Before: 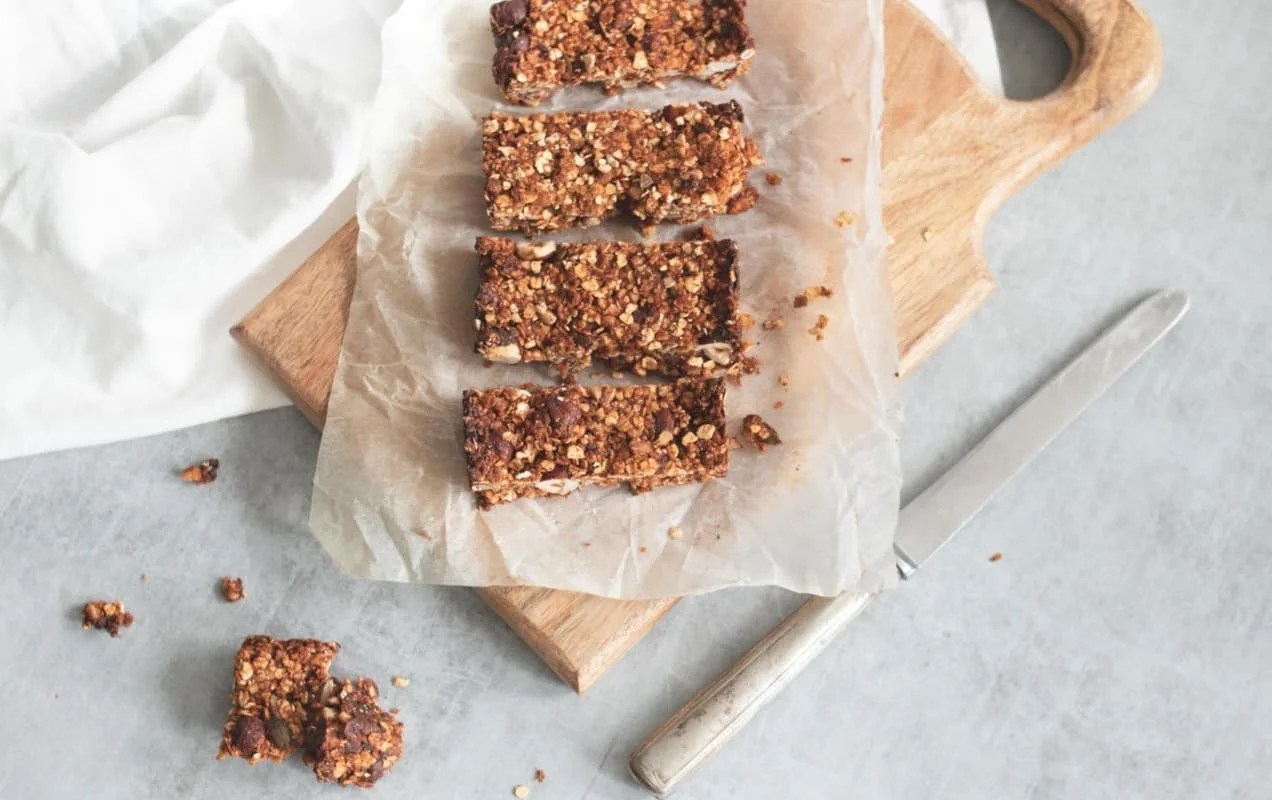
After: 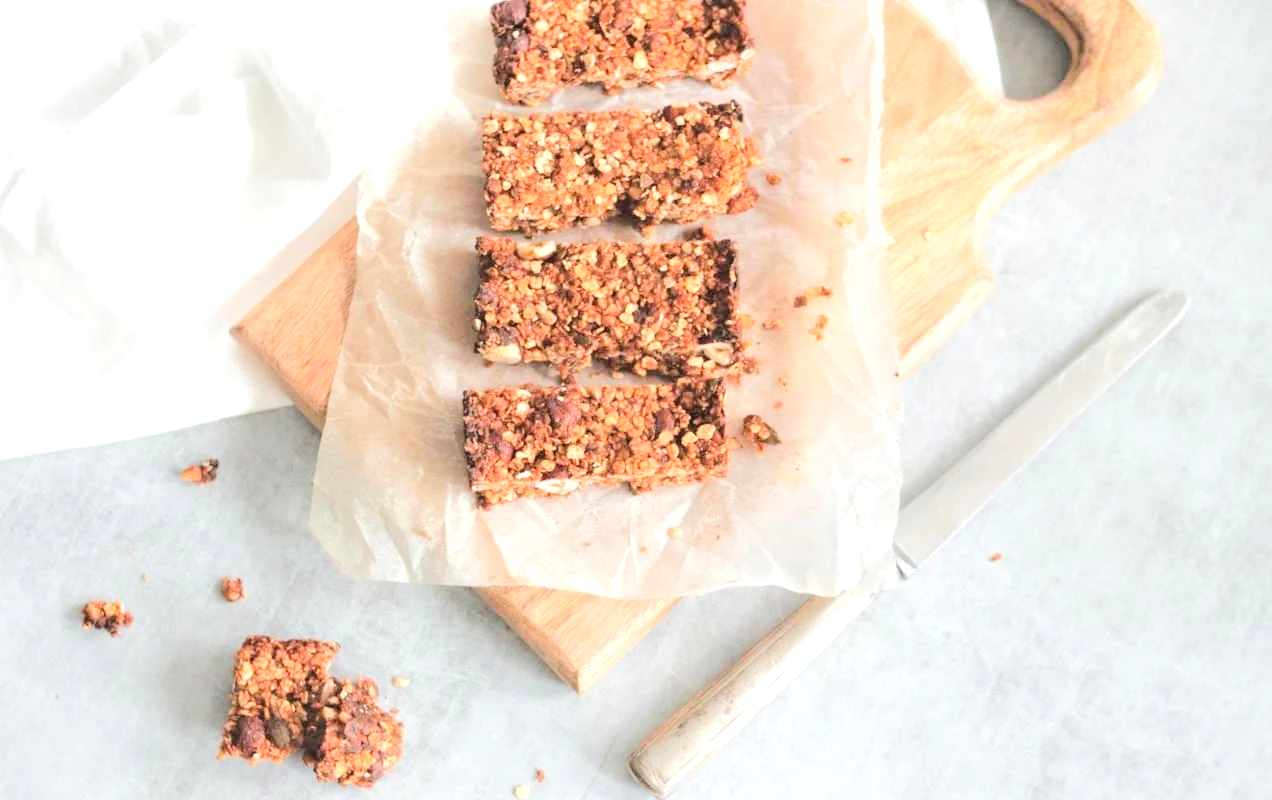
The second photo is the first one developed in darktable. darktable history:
tone equalizer: -7 EV 0.163 EV, -6 EV 0.569 EV, -5 EV 1.13 EV, -4 EV 1.36 EV, -3 EV 1.14 EV, -2 EV 0.6 EV, -1 EV 0.152 EV, edges refinement/feathering 500, mask exposure compensation -1.57 EV, preserve details no
exposure: black level correction 0.001, exposure 0.295 EV, compensate highlight preservation false
